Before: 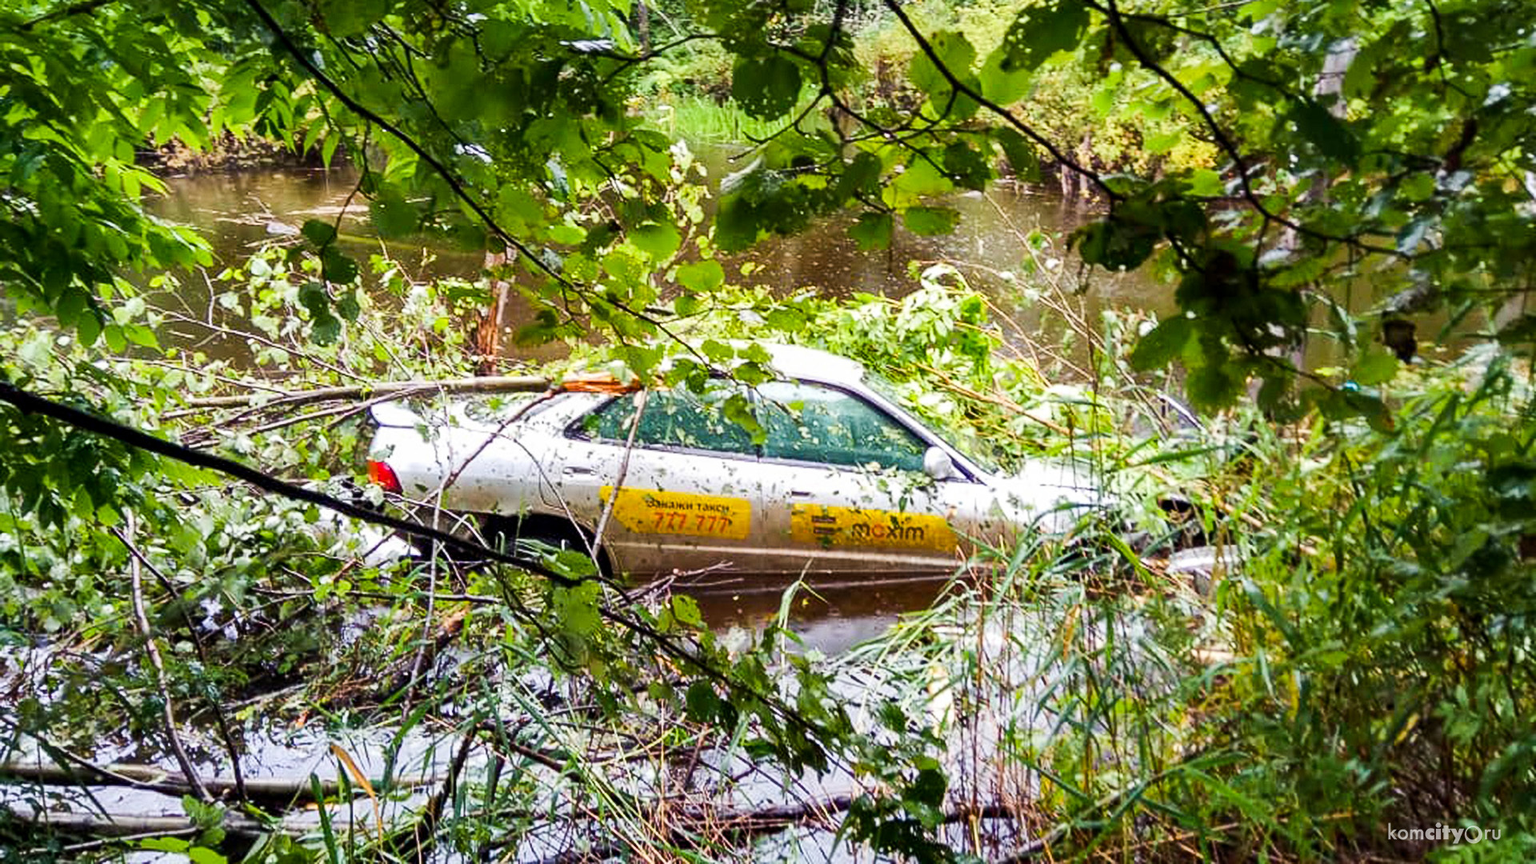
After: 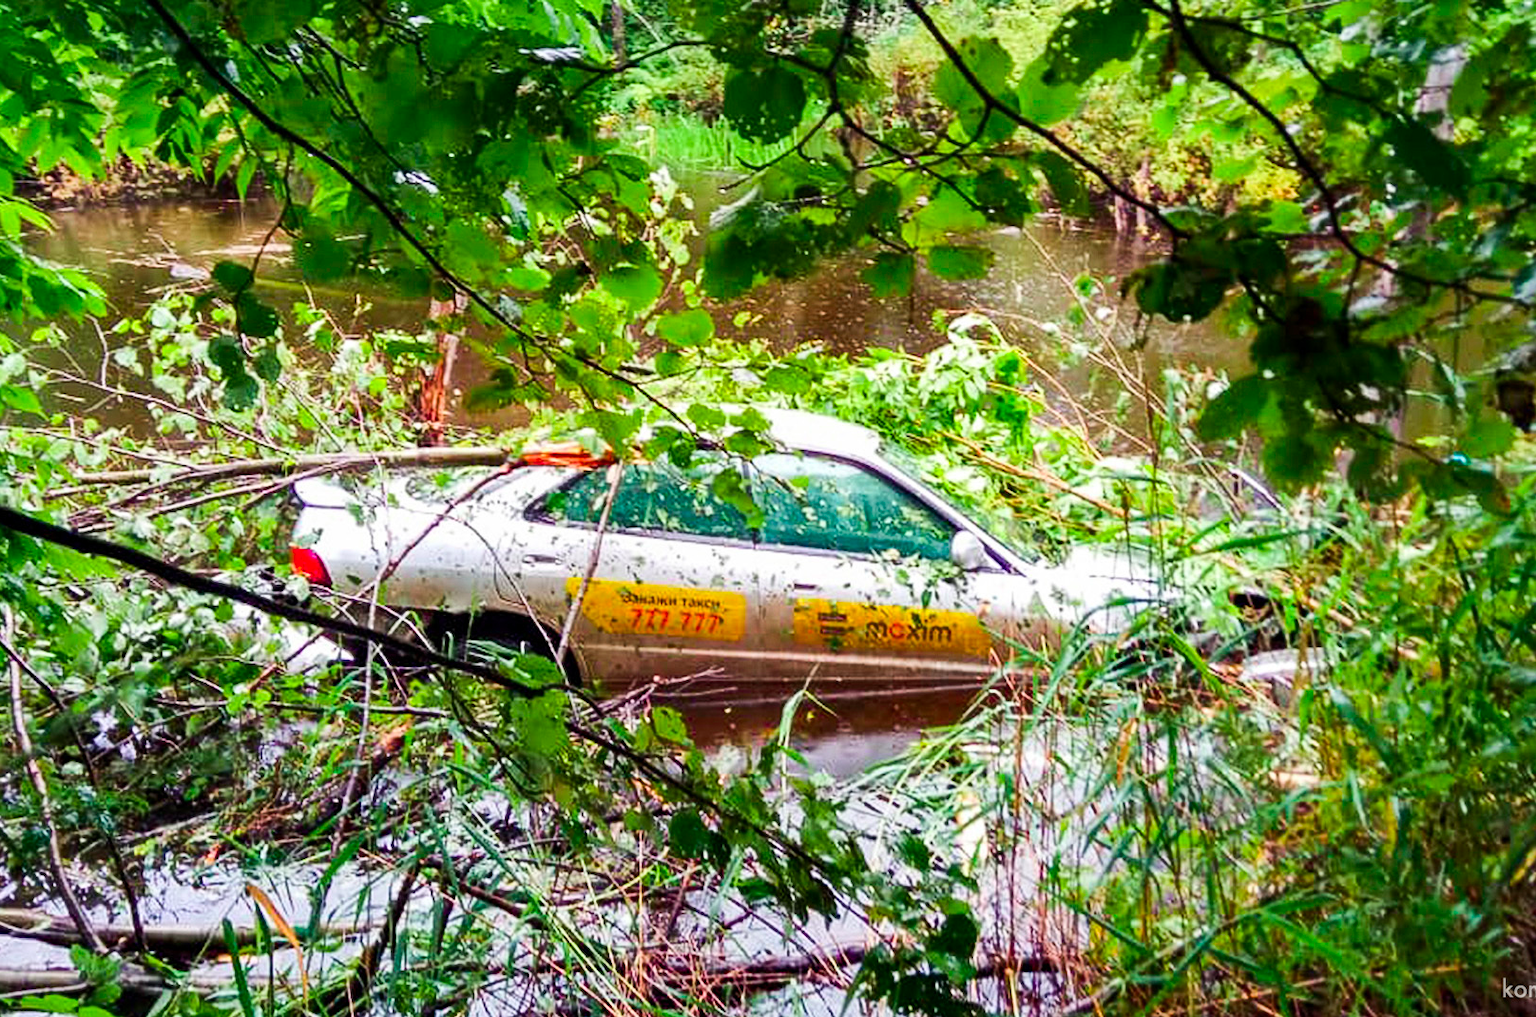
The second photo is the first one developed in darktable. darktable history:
crop: left 8.026%, right 7.374%
color contrast: green-magenta contrast 1.73, blue-yellow contrast 1.15
contrast brightness saturation: contrast 0.01, saturation -0.05
